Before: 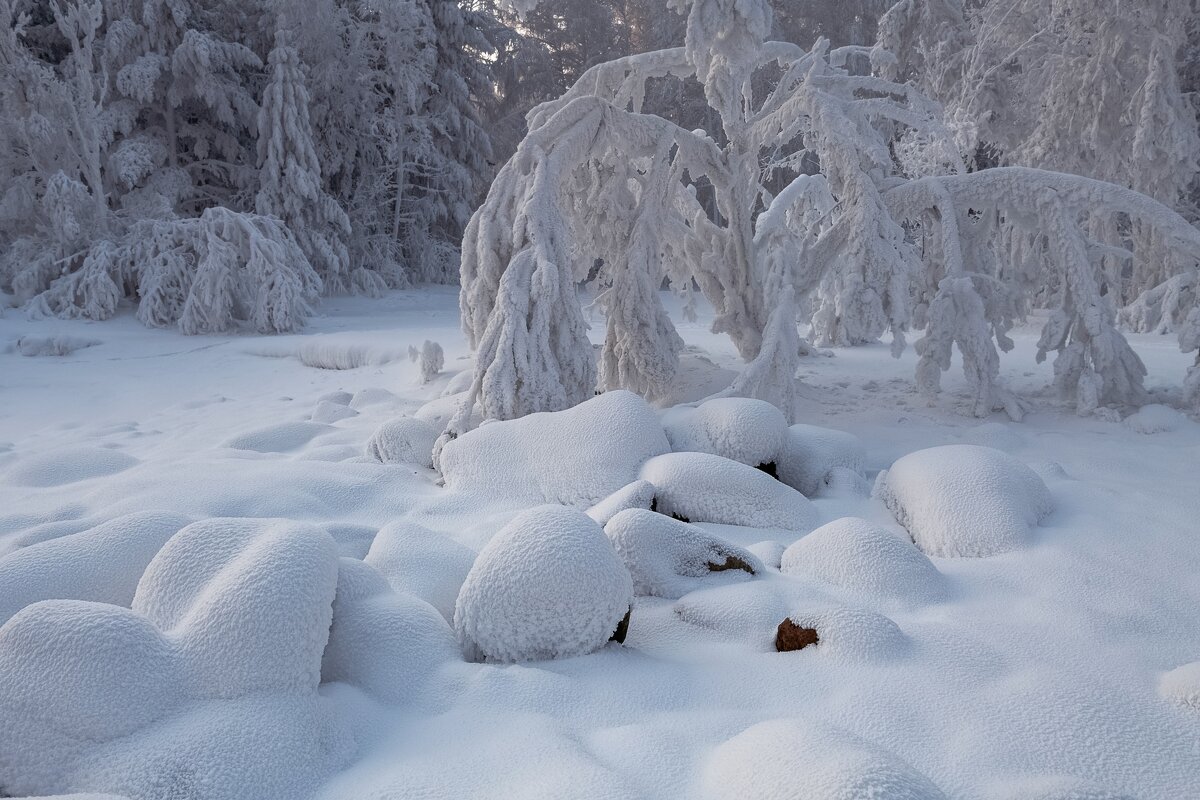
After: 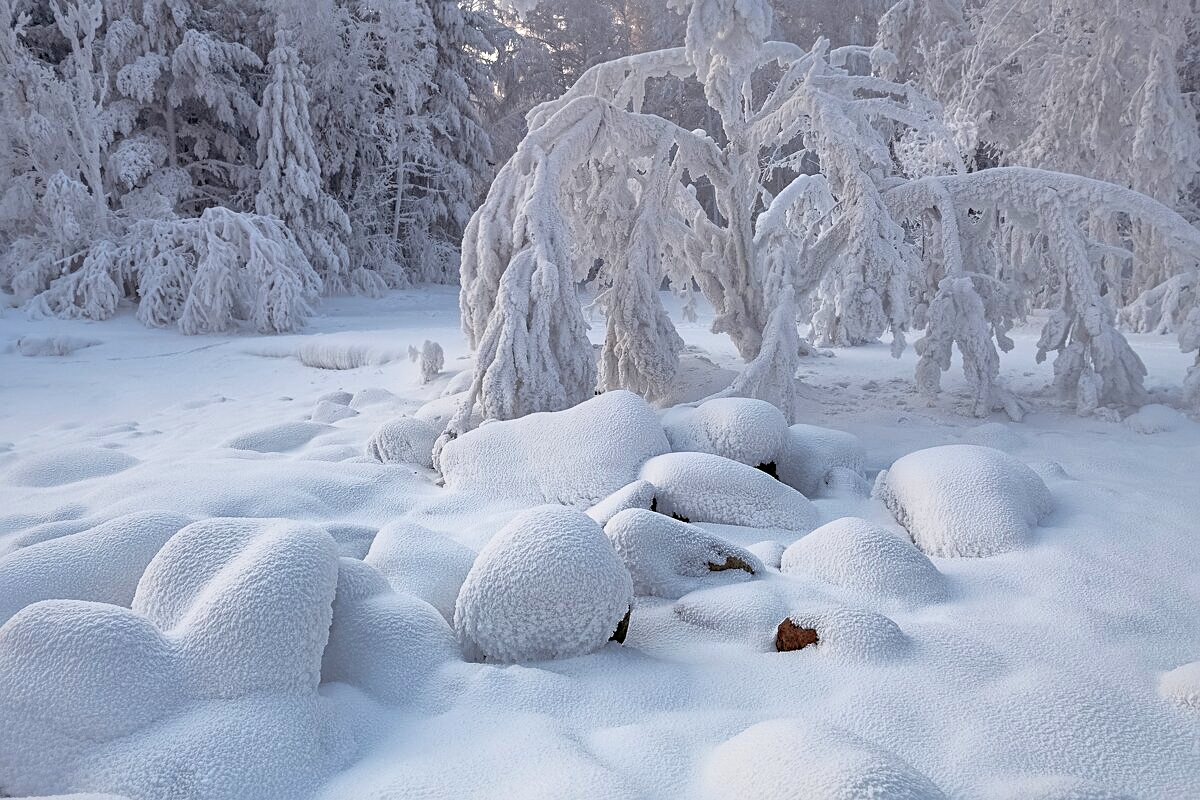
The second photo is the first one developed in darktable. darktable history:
shadows and highlights: shadows 59.4, highlights -60.06, highlights color adjustment 0.134%
base curve: curves: ch0 [(0, 0) (0.028, 0.03) (0.121, 0.232) (0.46, 0.748) (0.859, 0.968) (1, 1)]
sharpen: radius 2.12, amount 0.387, threshold 0.118
